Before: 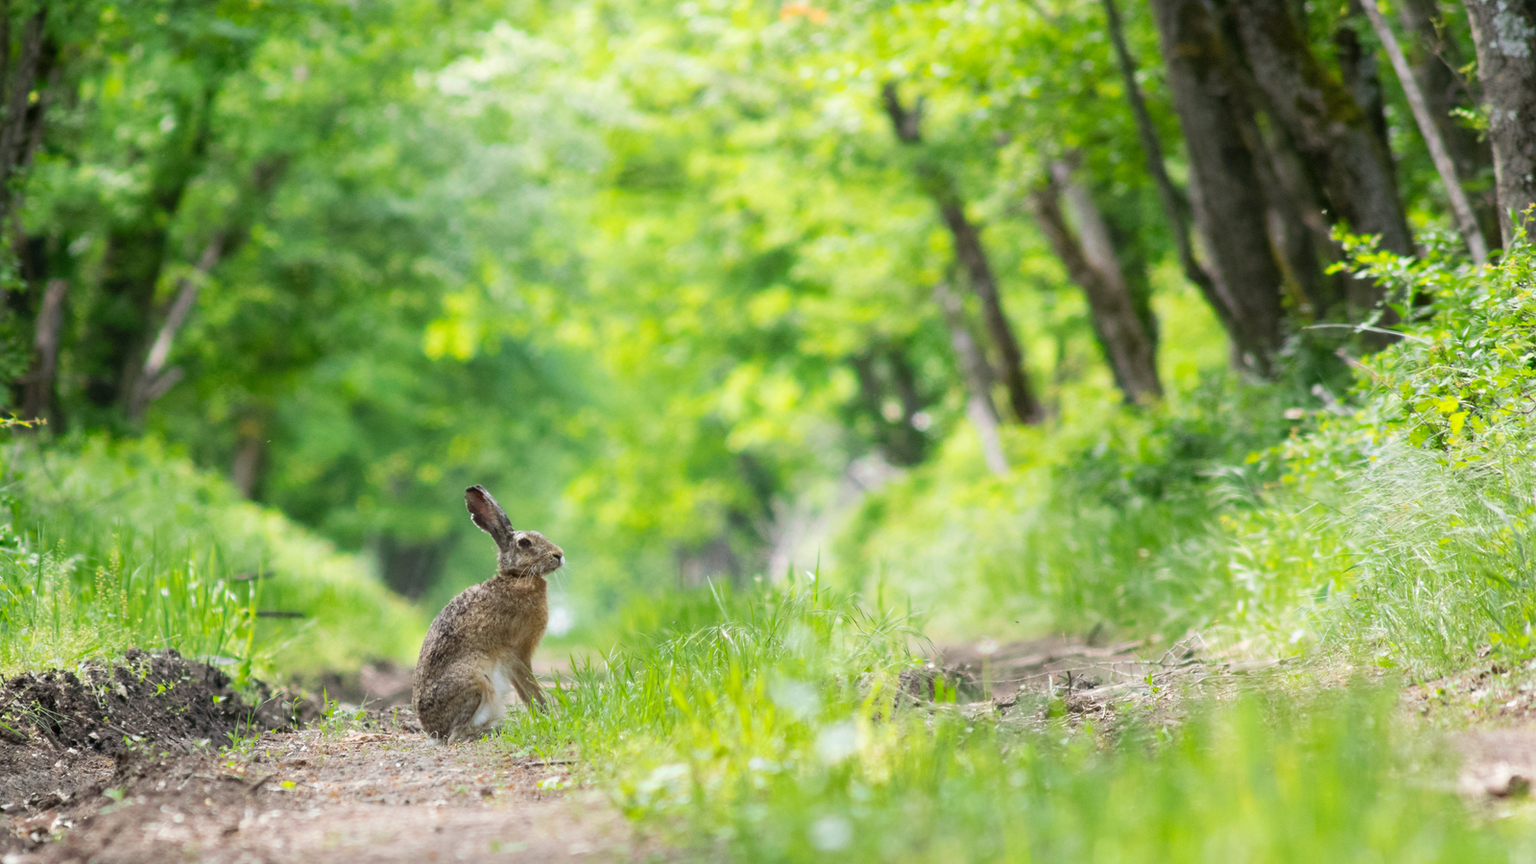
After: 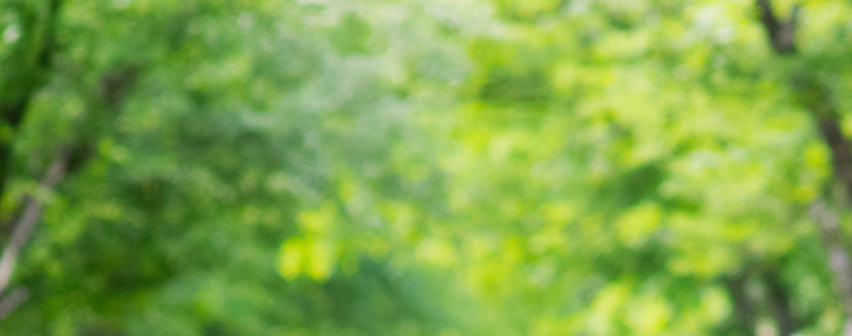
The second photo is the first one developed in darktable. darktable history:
exposure: exposure -0.153 EV, compensate exposure bias true, compensate highlight preservation false
crop: left 10.196%, top 10.637%, right 36.518%, bottom 51.992%
